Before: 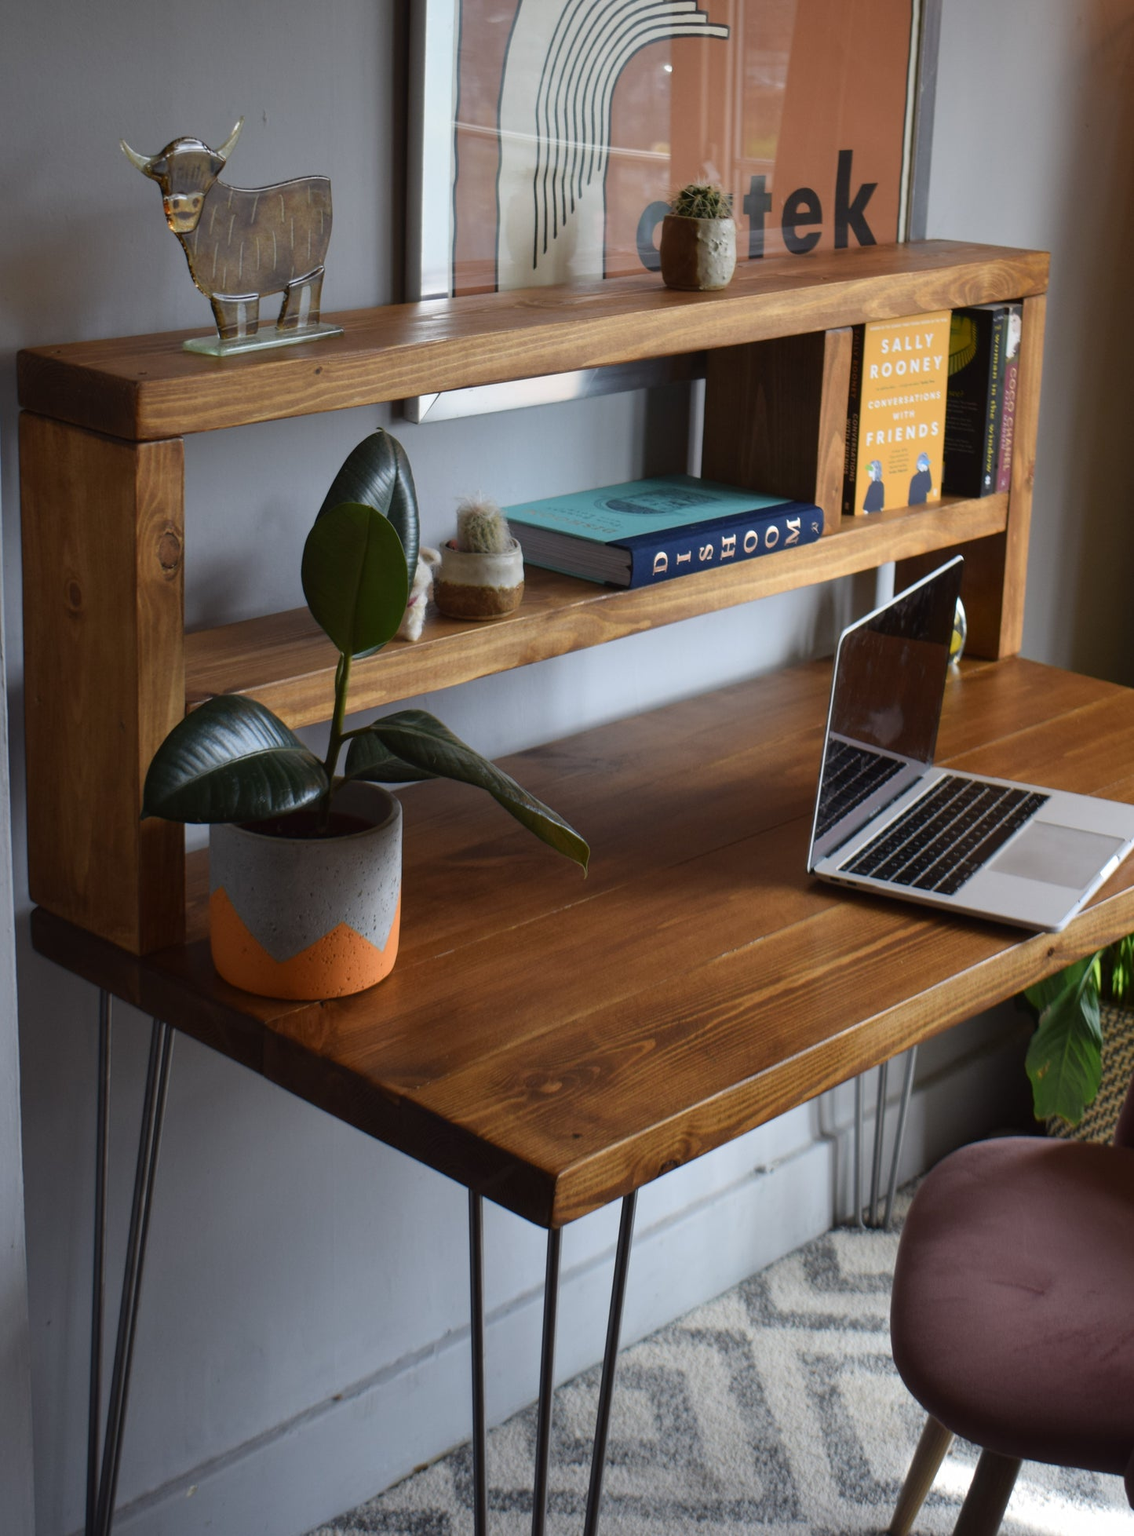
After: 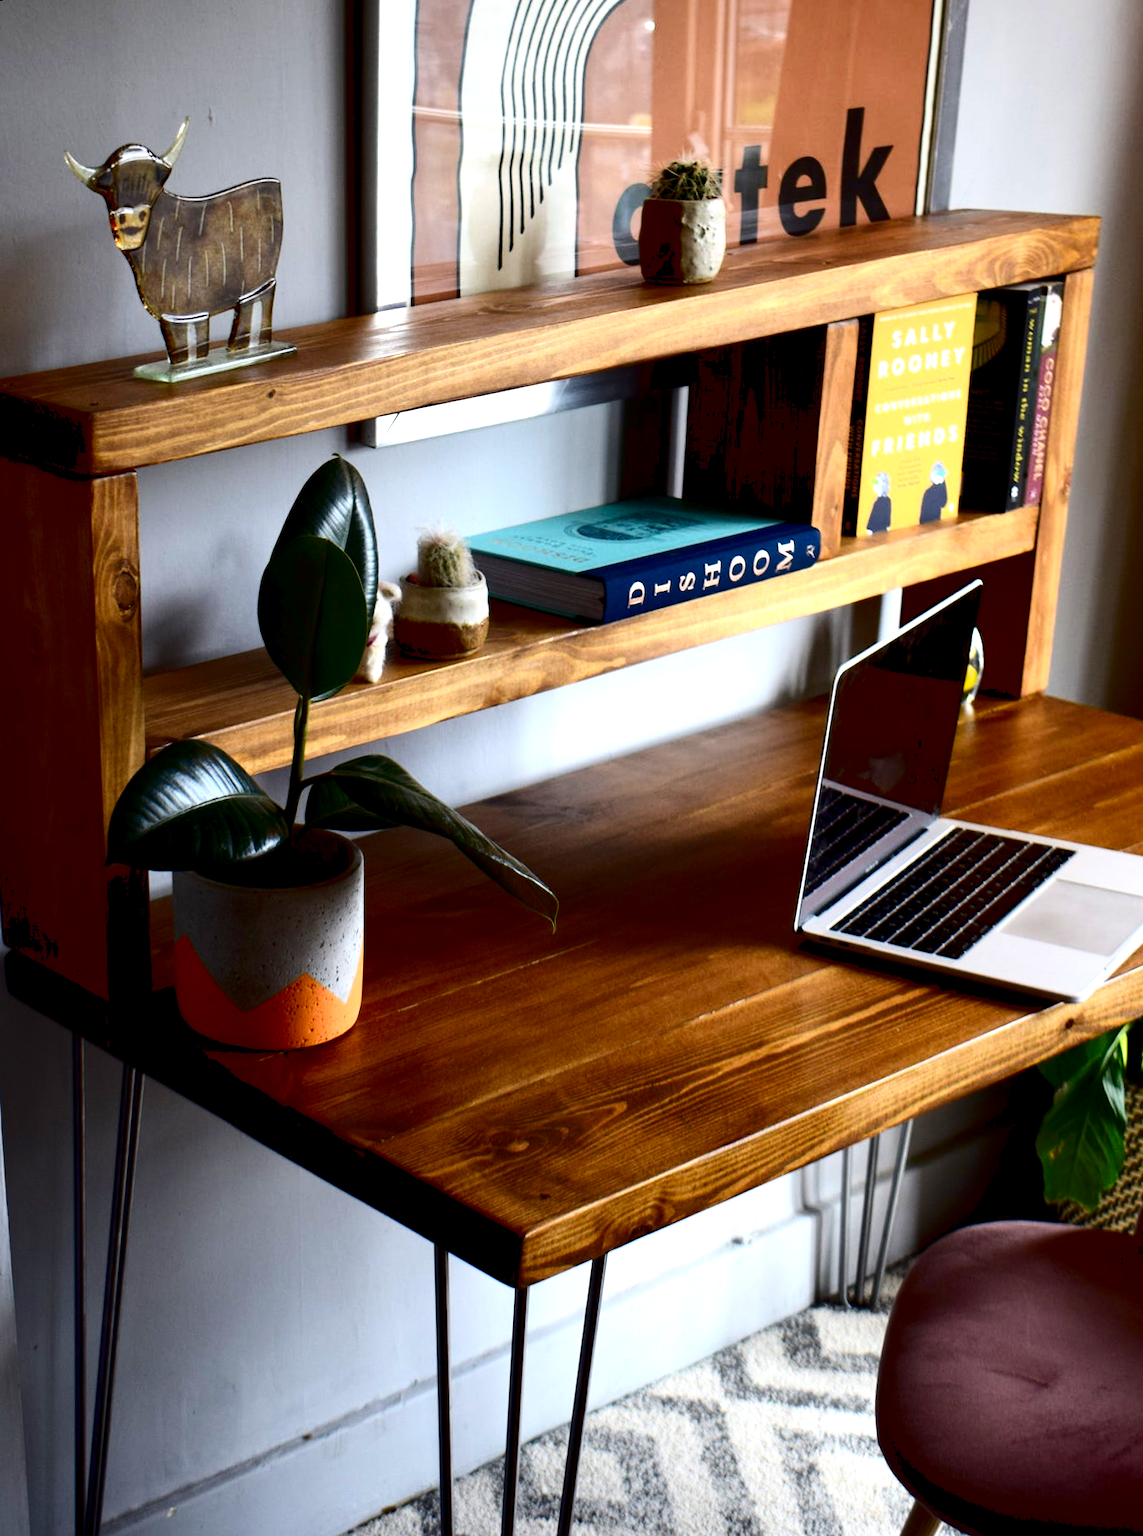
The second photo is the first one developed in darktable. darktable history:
contrast brightness saturation: contrast 0.24, brightness -0.24, saturation 0.14
rotate and perspective: rotation 0.062°, lens shift (vertical) 0.115, lens shift (horizontal) -0.133, crop left 0.047, crop right 0.94, crop top 0.061, crop bottom 0.94
exposure: black level correction 0.01, exposure 1 EV, compensate highlight preservation false
